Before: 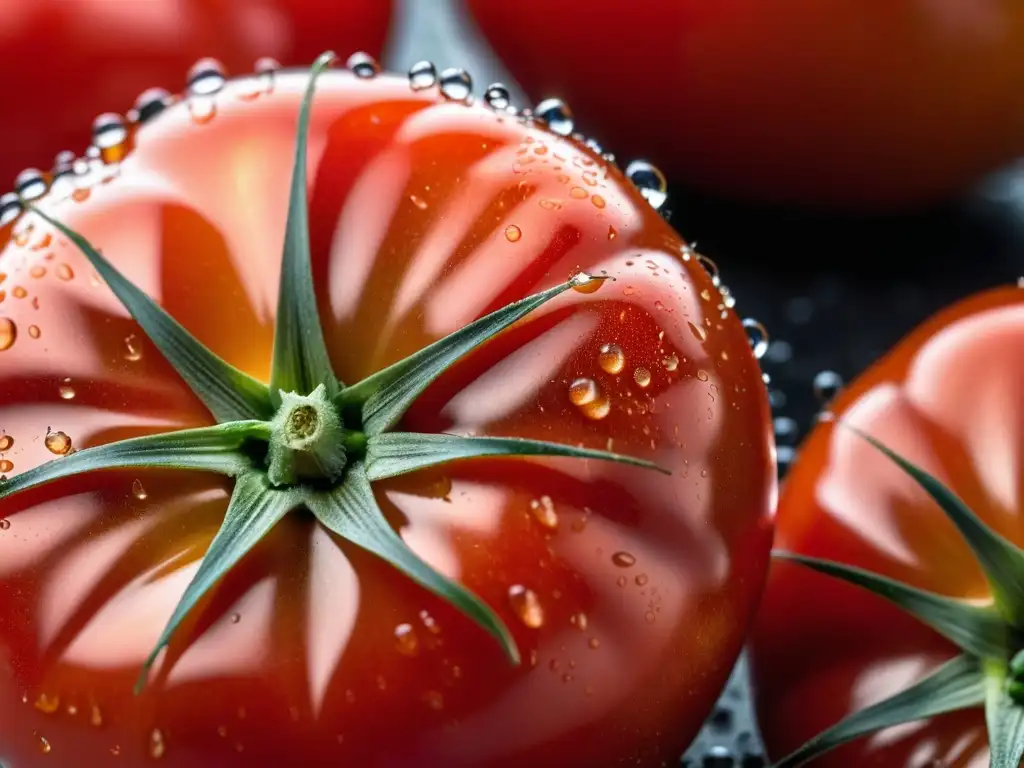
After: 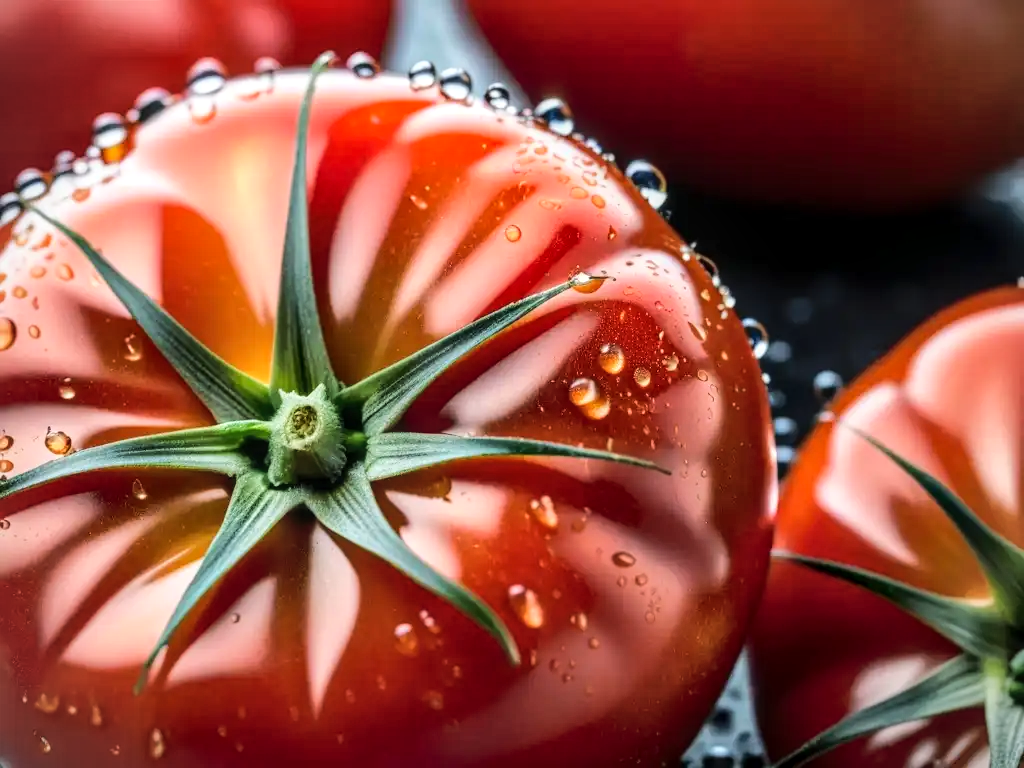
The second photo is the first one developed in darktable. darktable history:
shadows and highlights: highlights color adjustment 0.219%
vignetting: fall-off start 91.2%
base curve: curves: ch0 [(0, 0) (0.036, 0.025) (0.121, 0.166) (0.206, 0.329) (0.605, 0.79) (1, 1)]
local contrast: on, module defaults
